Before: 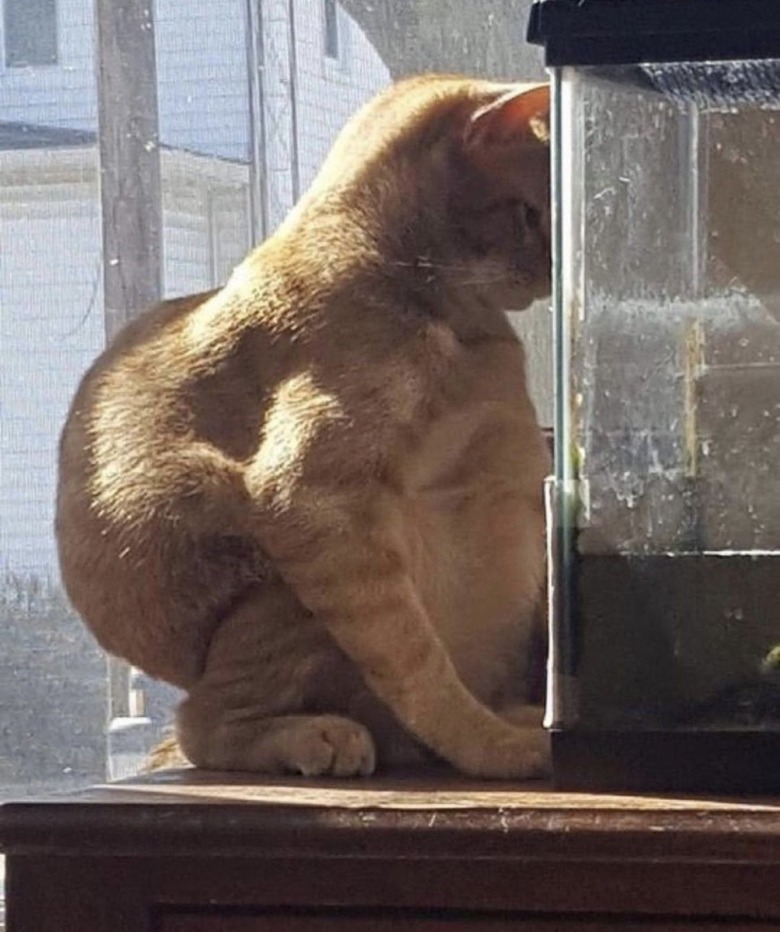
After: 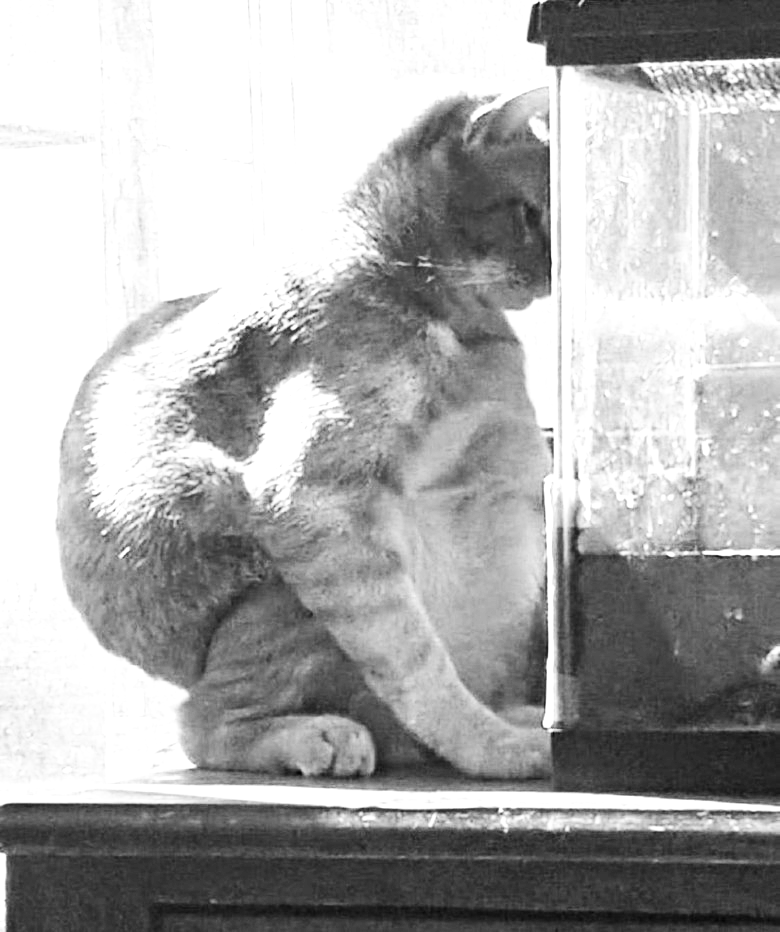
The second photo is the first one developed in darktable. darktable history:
exposure: exposure 1.153 EV, compensate exposure bias true, compensate highlight preservation false
shadows and highlights: shadows 11.24, white point adjustment 1.24, soften with gaussian
color calibration: output gray [0.21, 0.42, 0.37, 0], gray › normalize channels true, illuminant same as pipeline (D50), adaptation none (bypass), x 0.332, y 0.335, temperature 5004.07 K, gamut compression 0.003
local contrast: mode bilateral grid, contrast 16, coarseness 36, detail 105%, midtone range 0.2
base curve: curves: ch0 [(0, 0) (0.007, 0.004) (0.027, 0.03) (0.046, 0.07) (0.207, 0.54) (0.442, 0.872) (0.673, 0.972) (1, 1)], preserve colors none
